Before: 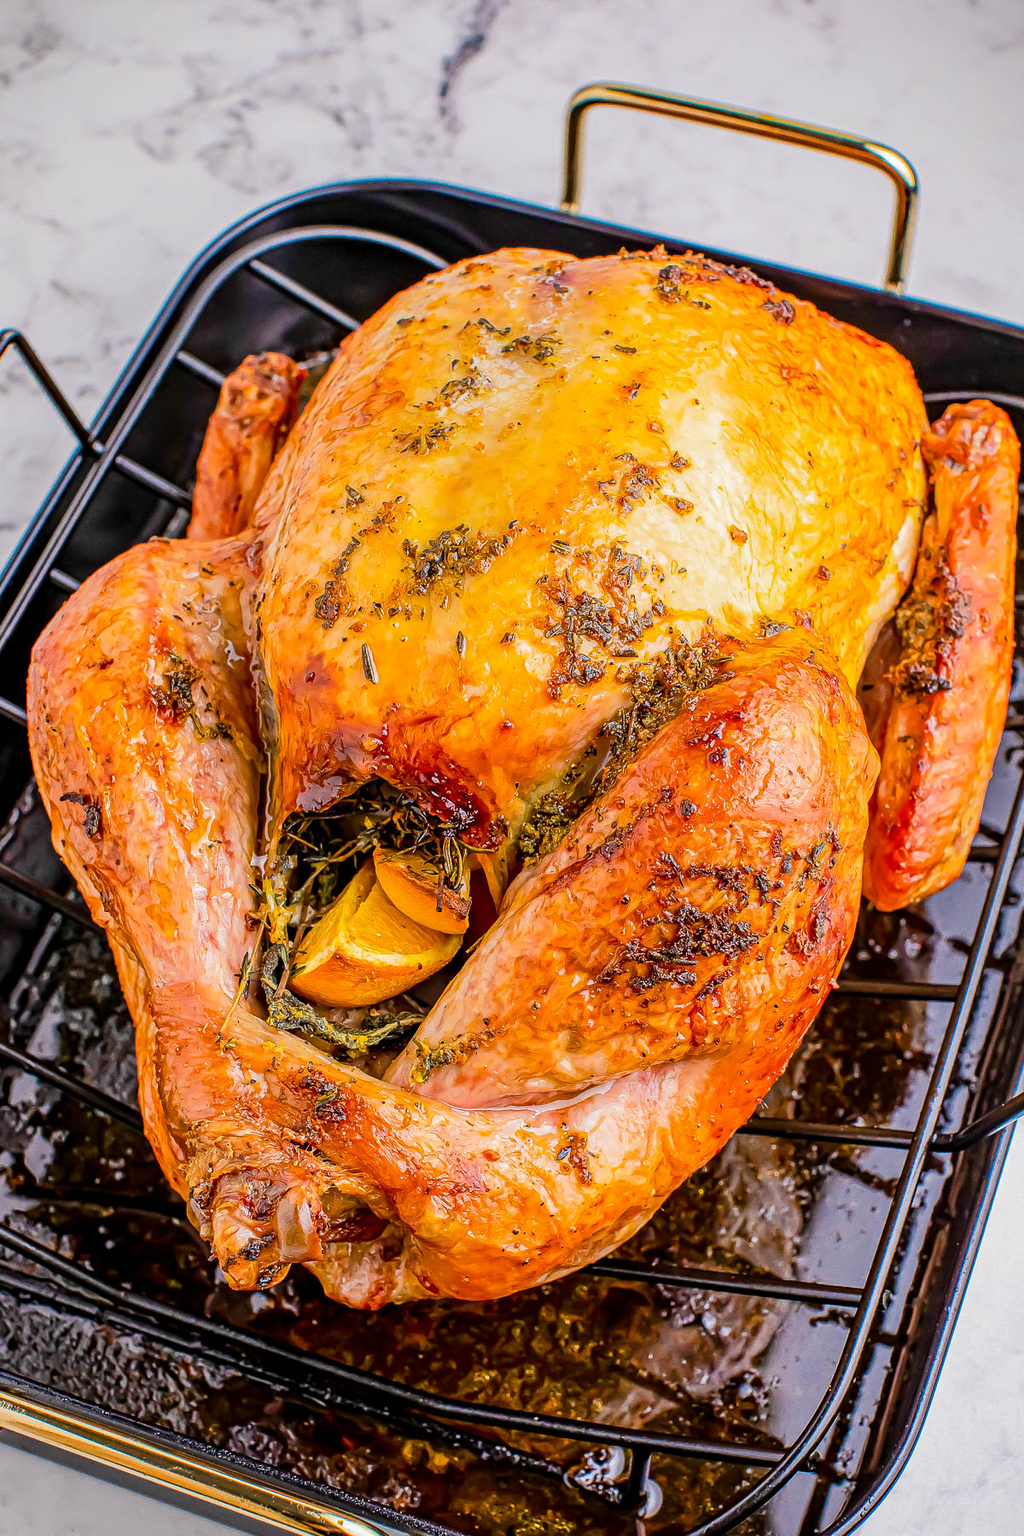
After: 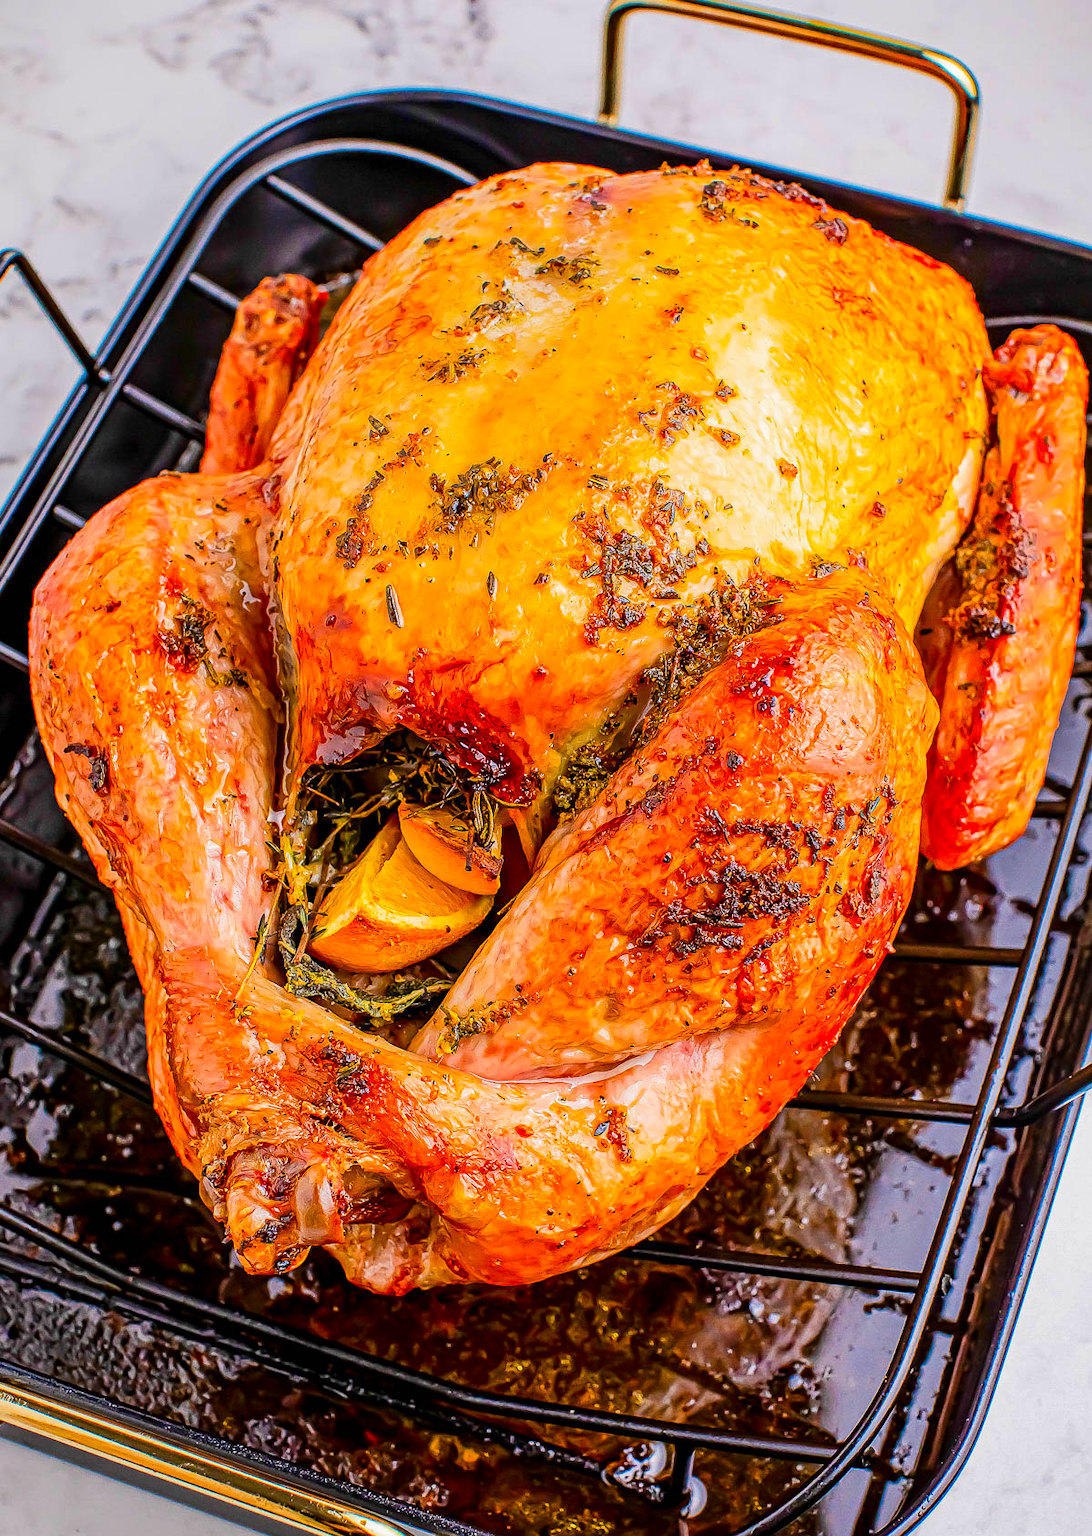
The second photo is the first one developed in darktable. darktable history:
contrast brightness saturation: contrast 0.09, saturation 0.28
crop and rotate: top 6.25%
